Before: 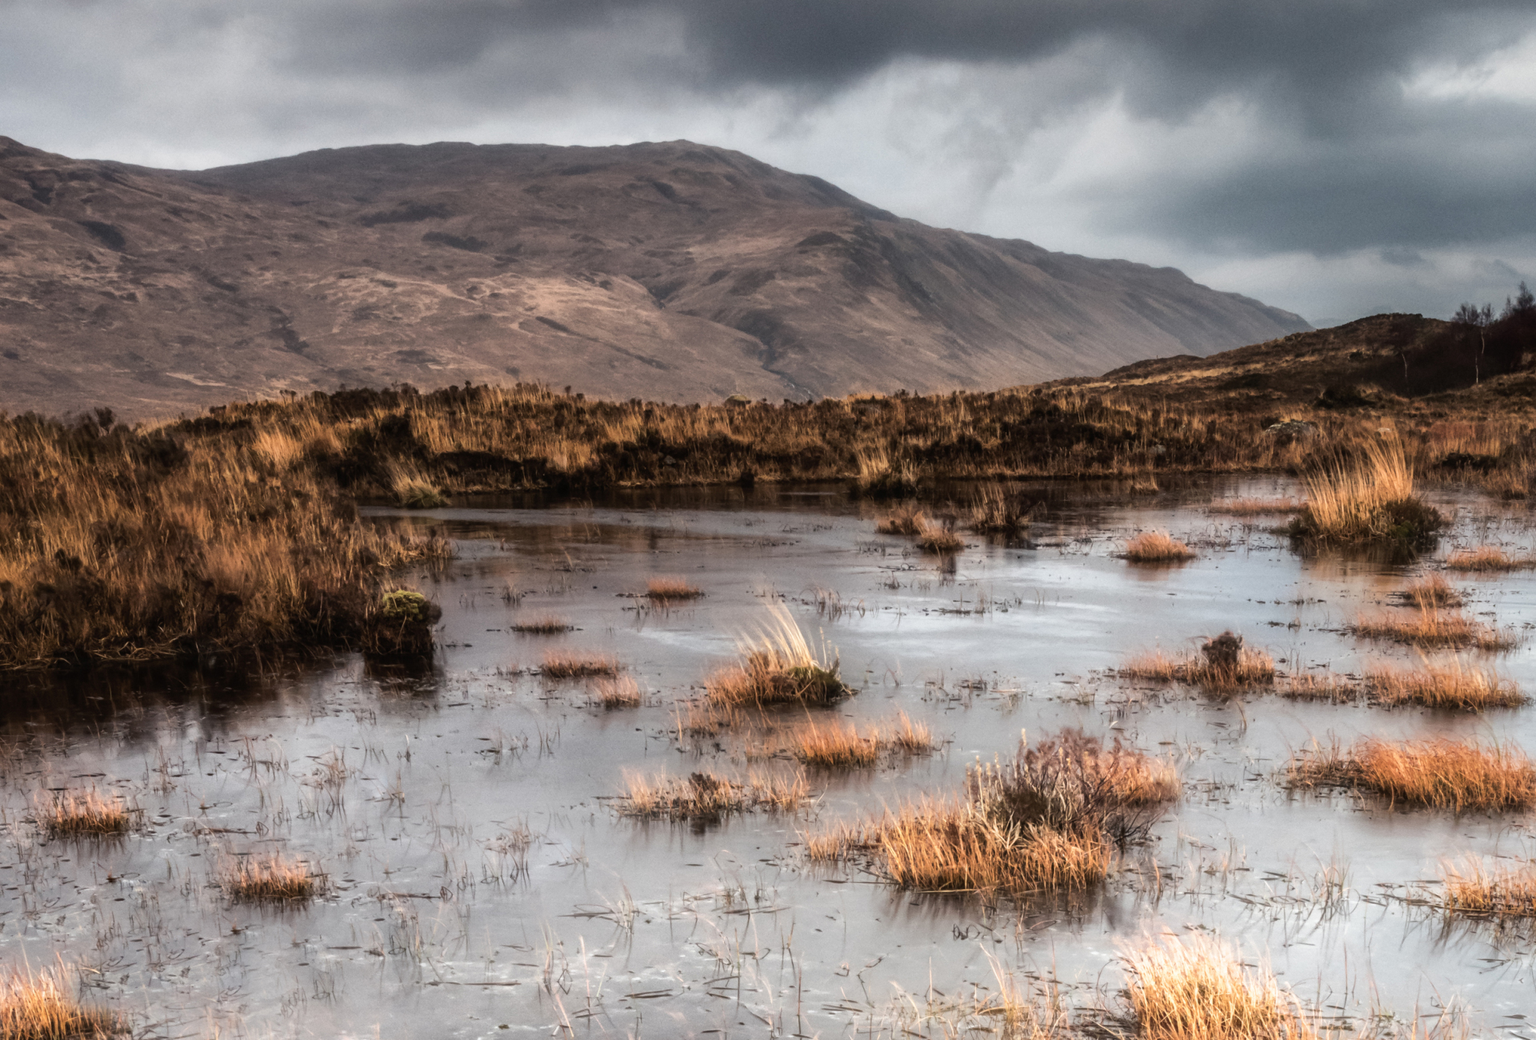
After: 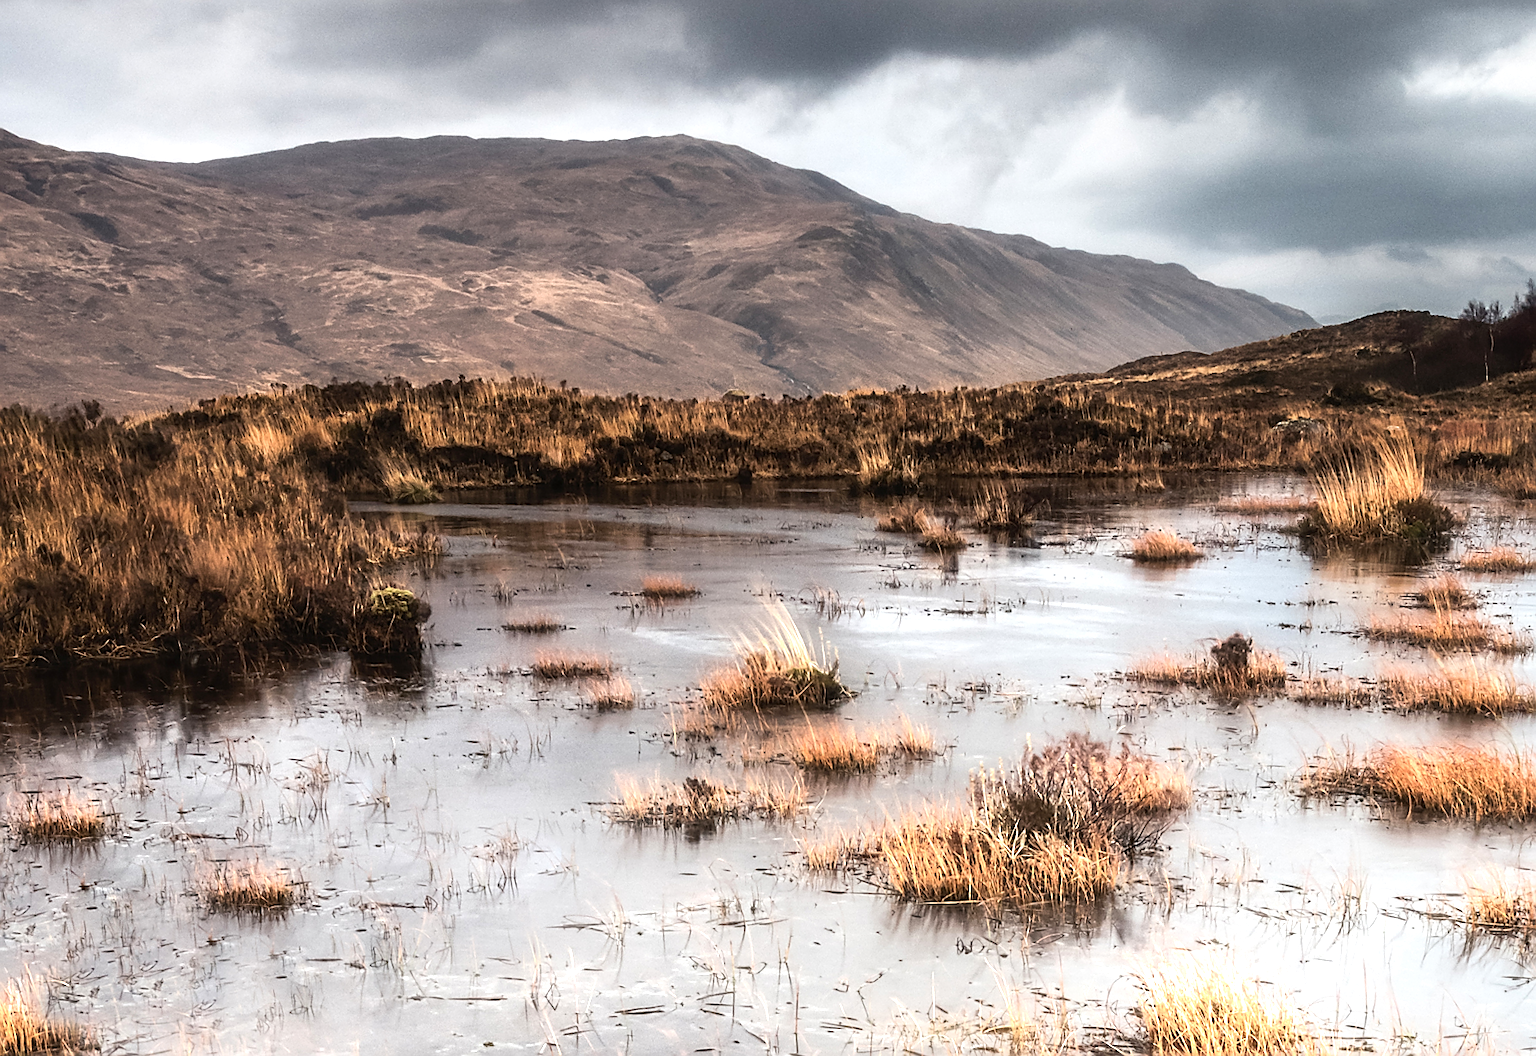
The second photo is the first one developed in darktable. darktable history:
exposure: exposure 0.564 EV, compensate highlight preservation false
shadows and highlights: shadows 0, highlights 40
rotate and perspective: rotation 0.226°, lens shift (vertical) -0.042, crop left 0.023, crop right 0.982, crop top 0.006, crop bottom 0.994
sharpen: radius 1.4, amount 1.25, threshold 0.7
